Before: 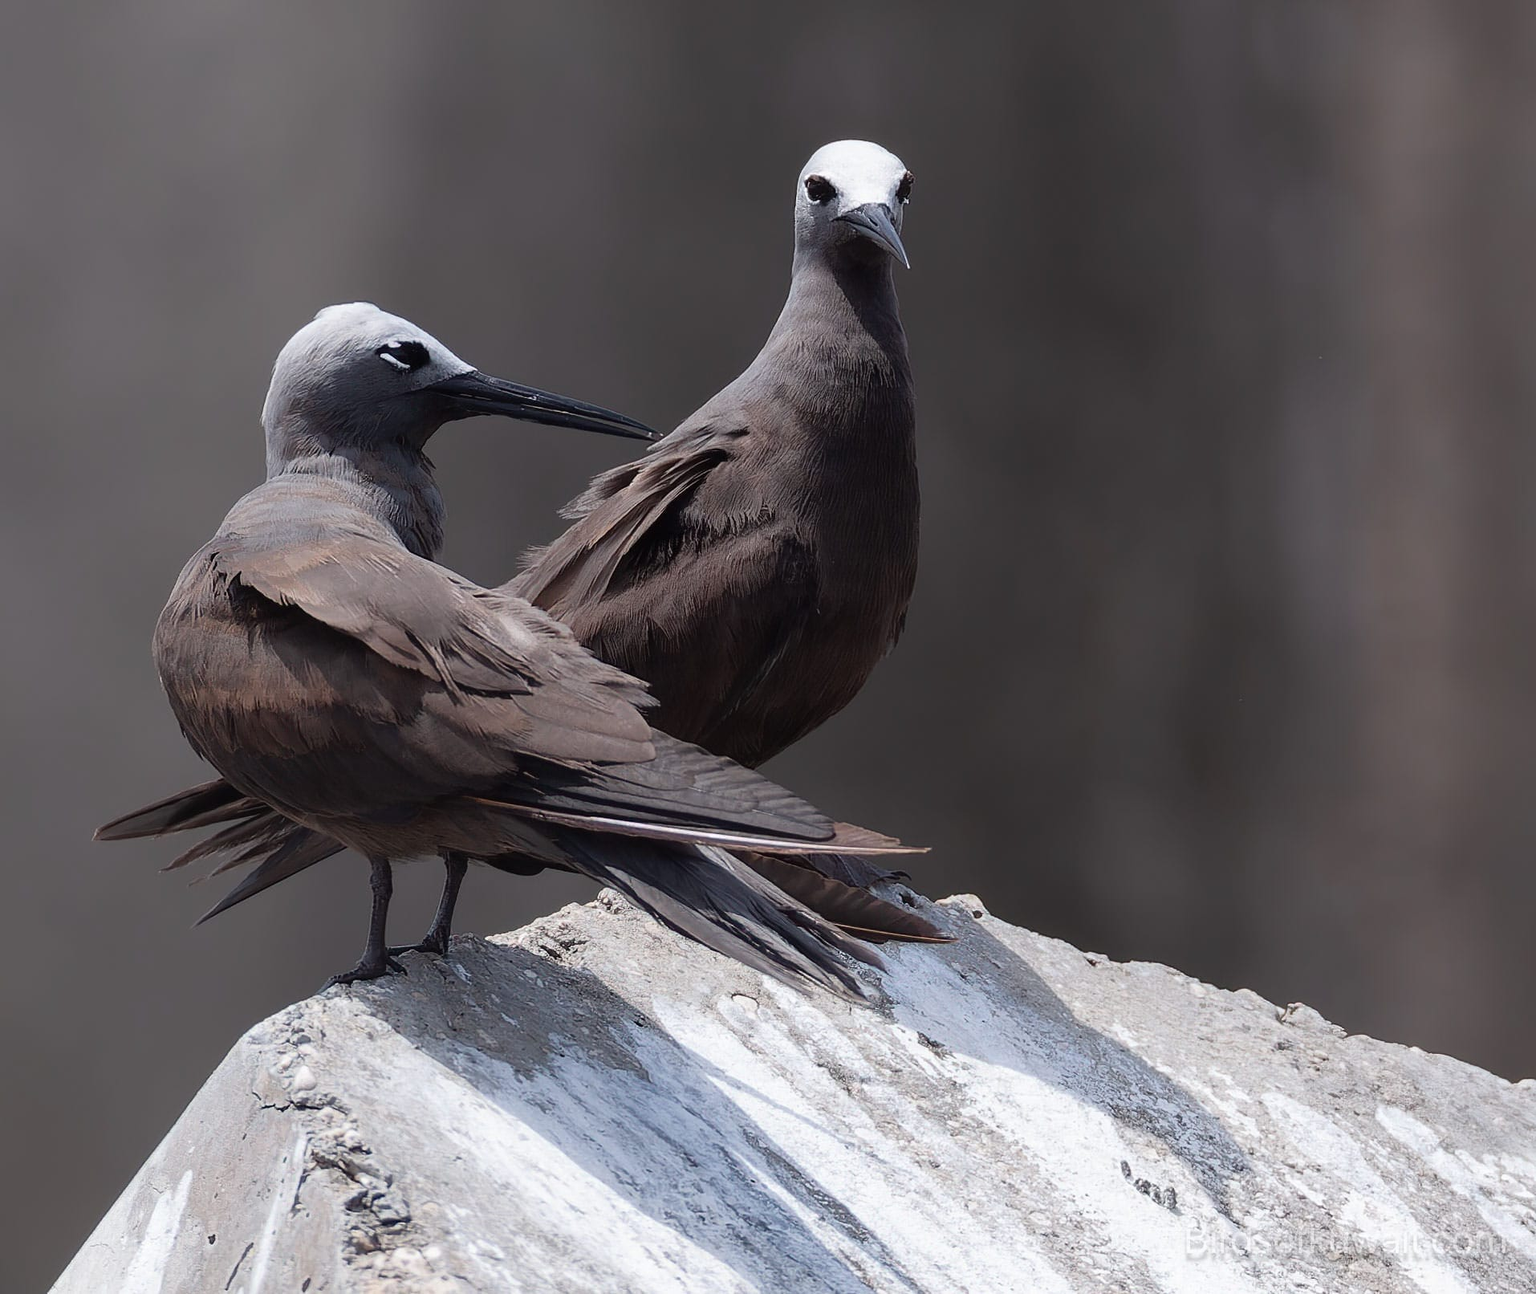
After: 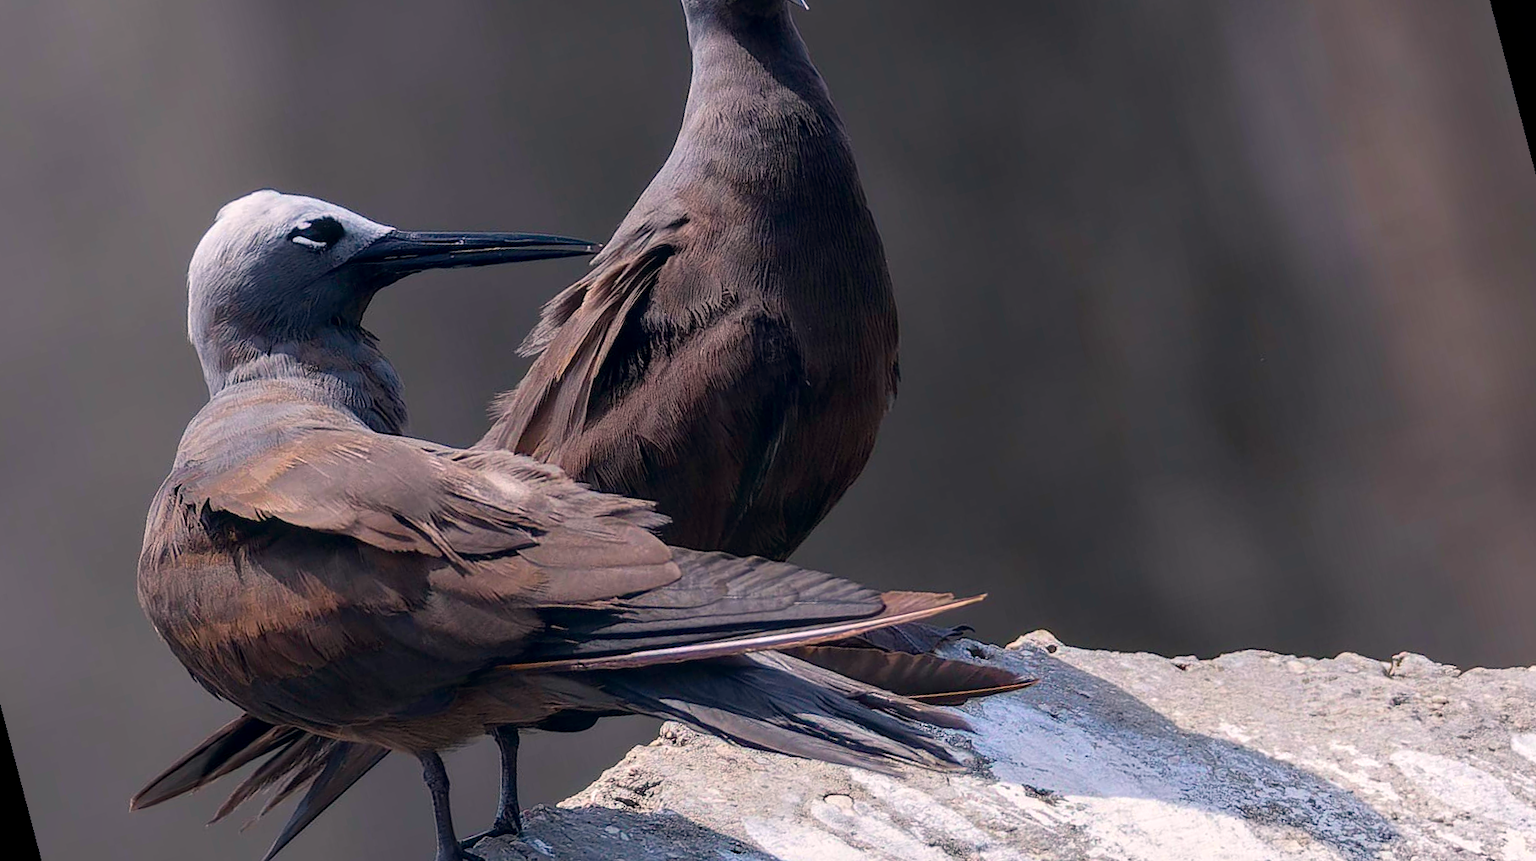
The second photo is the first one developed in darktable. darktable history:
rotate and perspective: rotation -14.8°, crop left 0.1, crop right 0.903, crop top 0.25, crop bottom 0.748
color balance rgb: linear chroma grading › global chroma 25%, perceptual saturation grading › global saturation 50%
color correction: highlights a* 5.38, highlights b* 5.3, shadows a* -4.26, shadows b* -5.11
local contrast: on, module defaults
